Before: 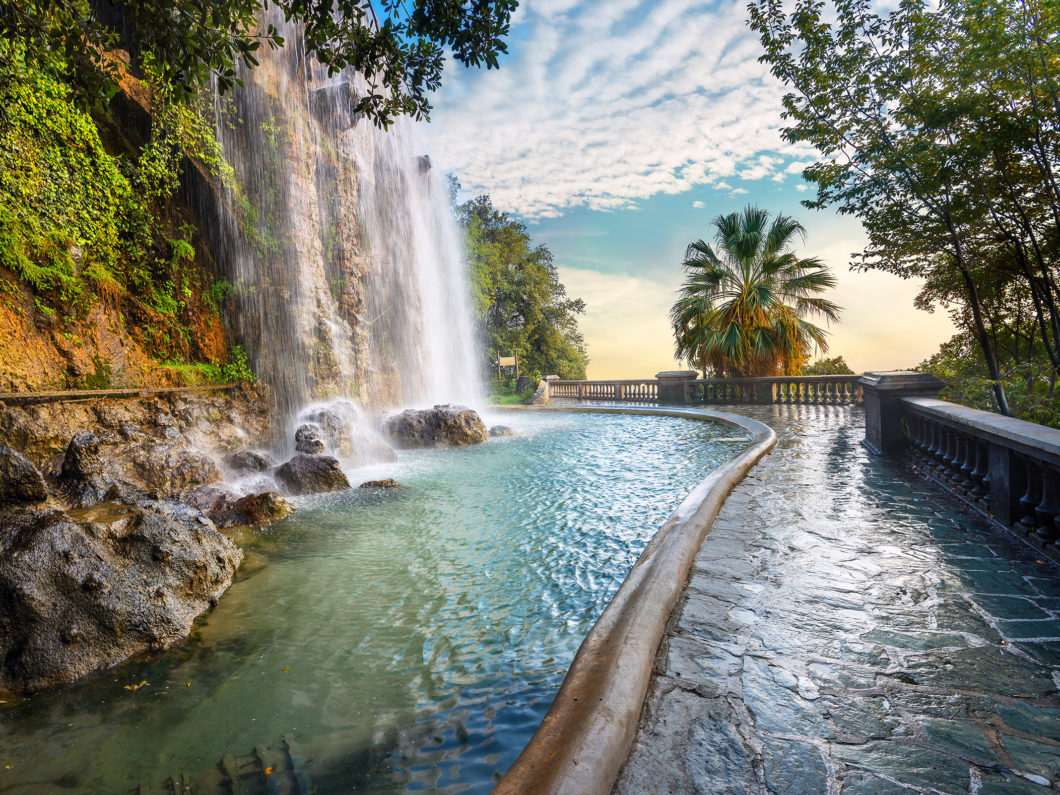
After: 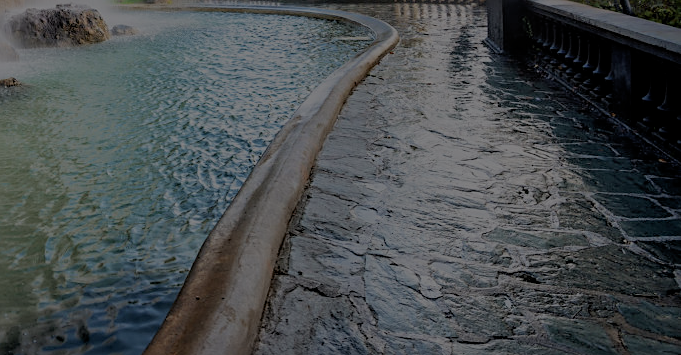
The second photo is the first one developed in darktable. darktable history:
sharpen: on, module defaults
filmic rgb: black relative exposure -7.97 EV, white relative exposure 8.04 EV, target black luminance 0%, hardness 2.41, latitude 75.89%, contrast 0.565, shadows ↔ highlights balance 0.013%
crop and rotate: left 35.734%, top 50.482%, bottom 4.814%
exposure: exposure -2.04 EV, compensate highlight preservation false
